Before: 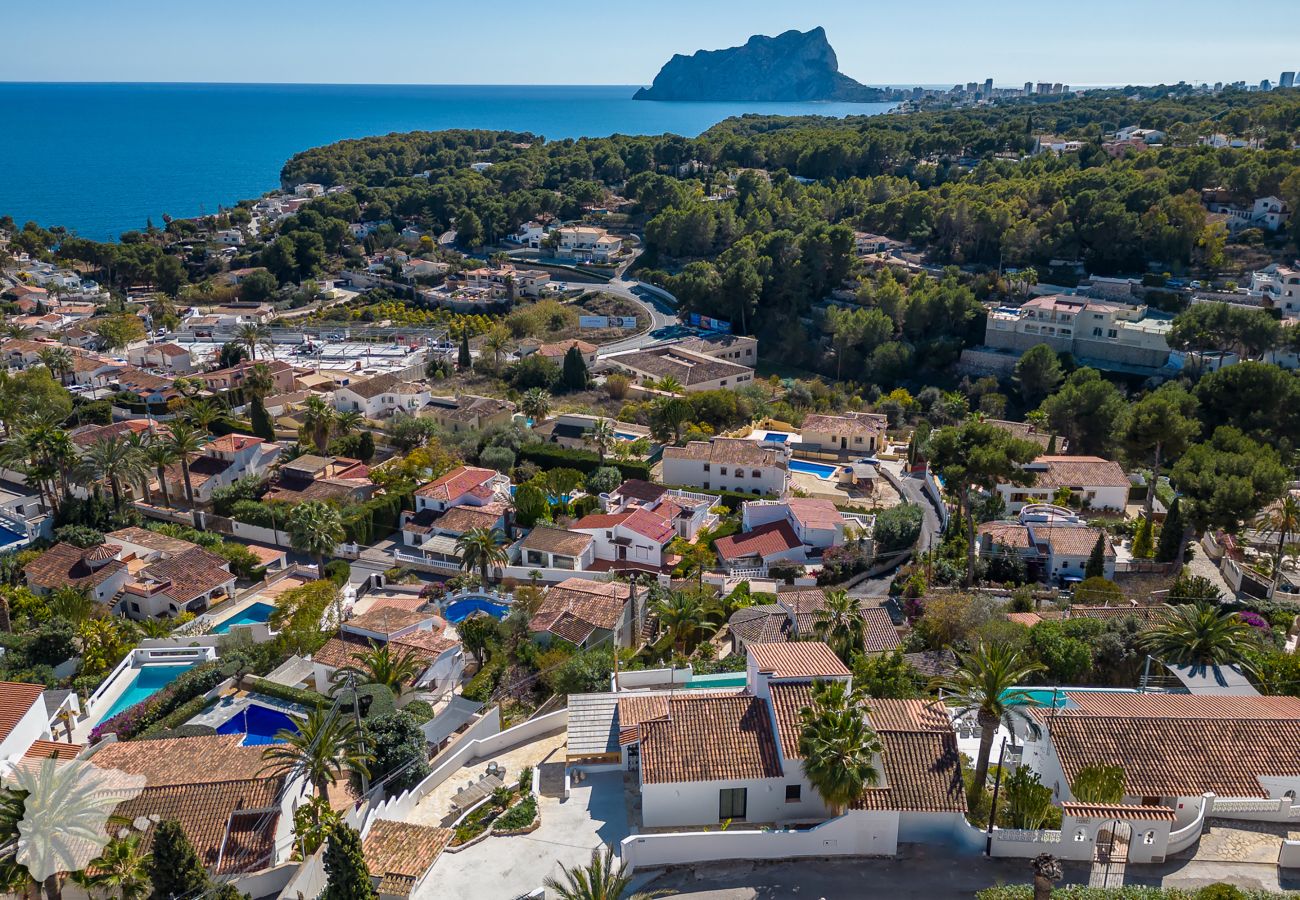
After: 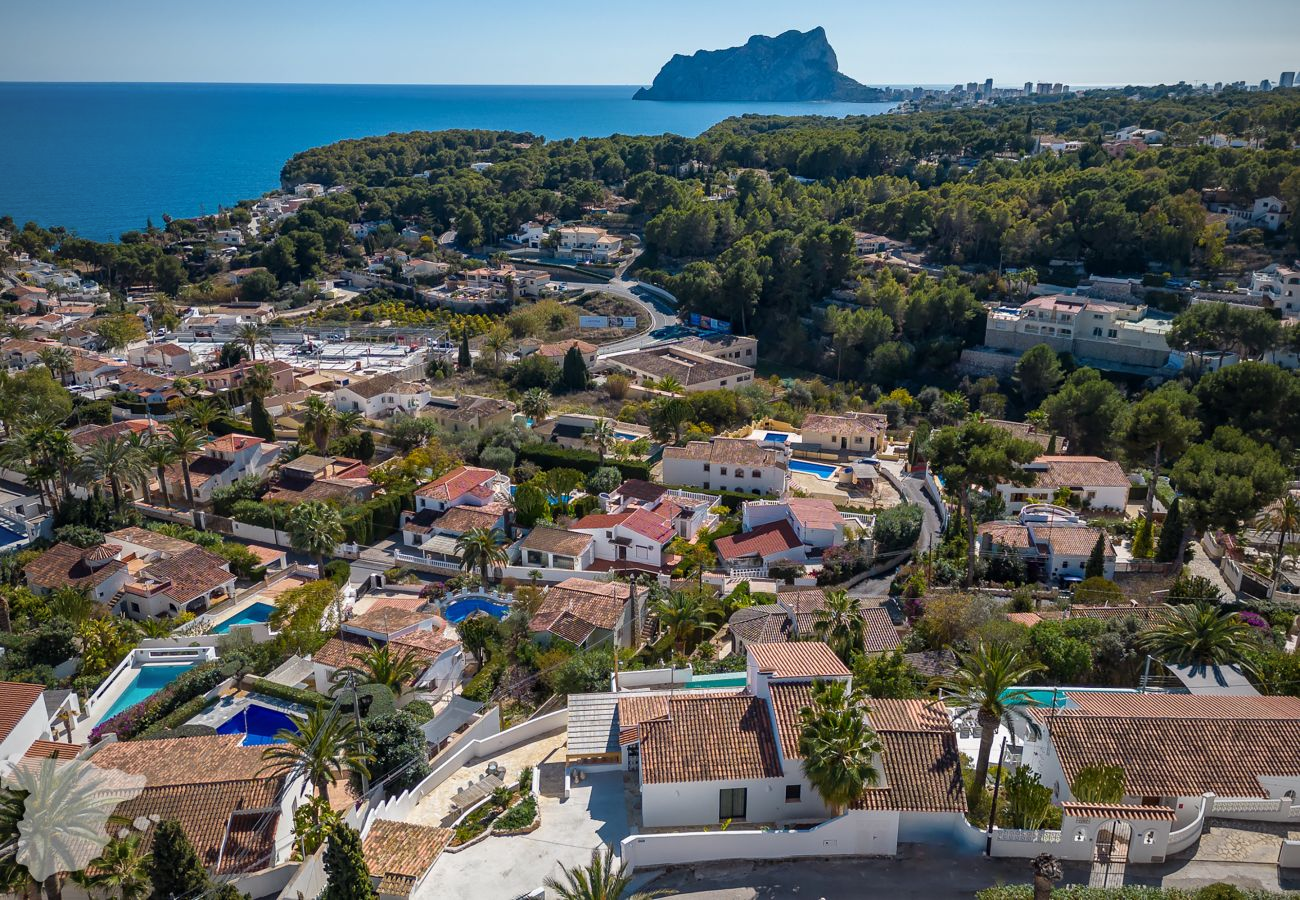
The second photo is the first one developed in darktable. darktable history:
vignetting: brightness -0.424, saturation -0.196
